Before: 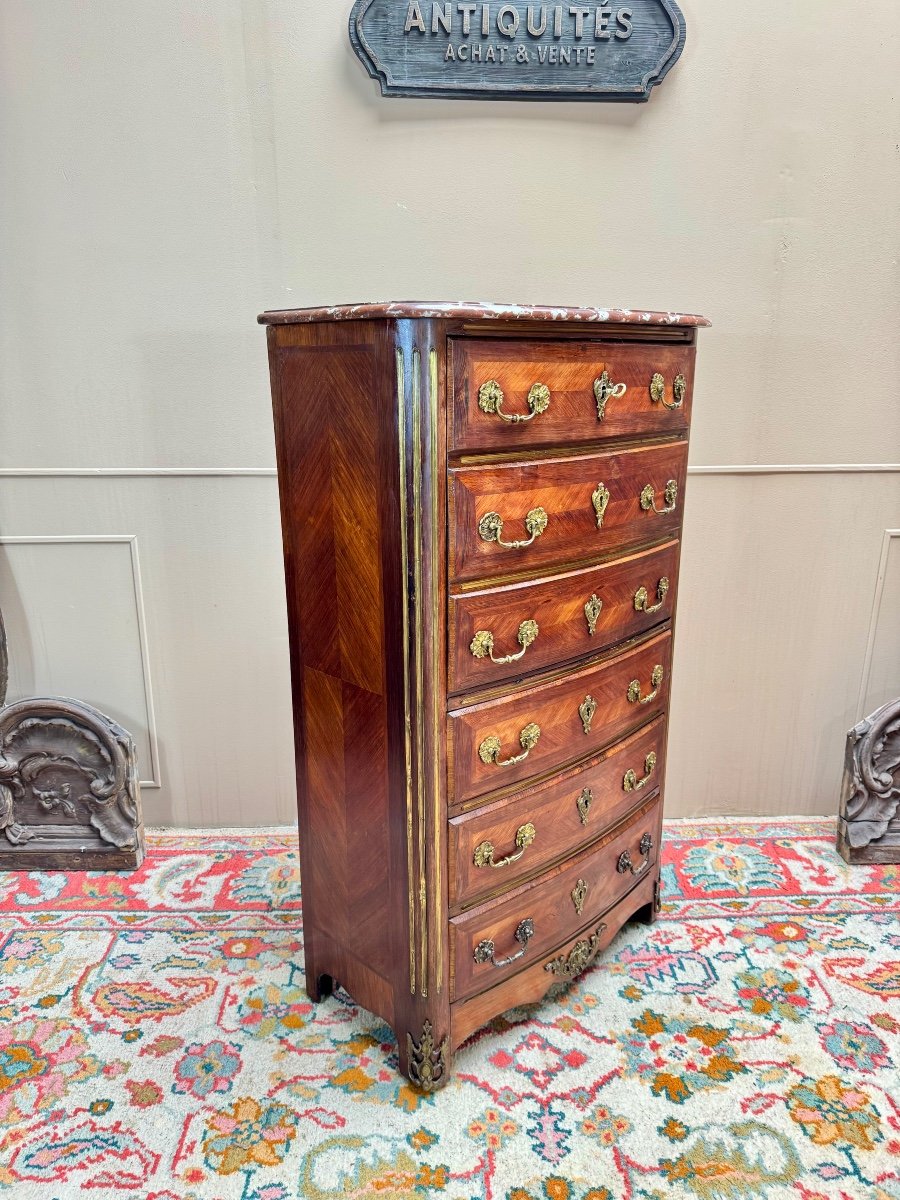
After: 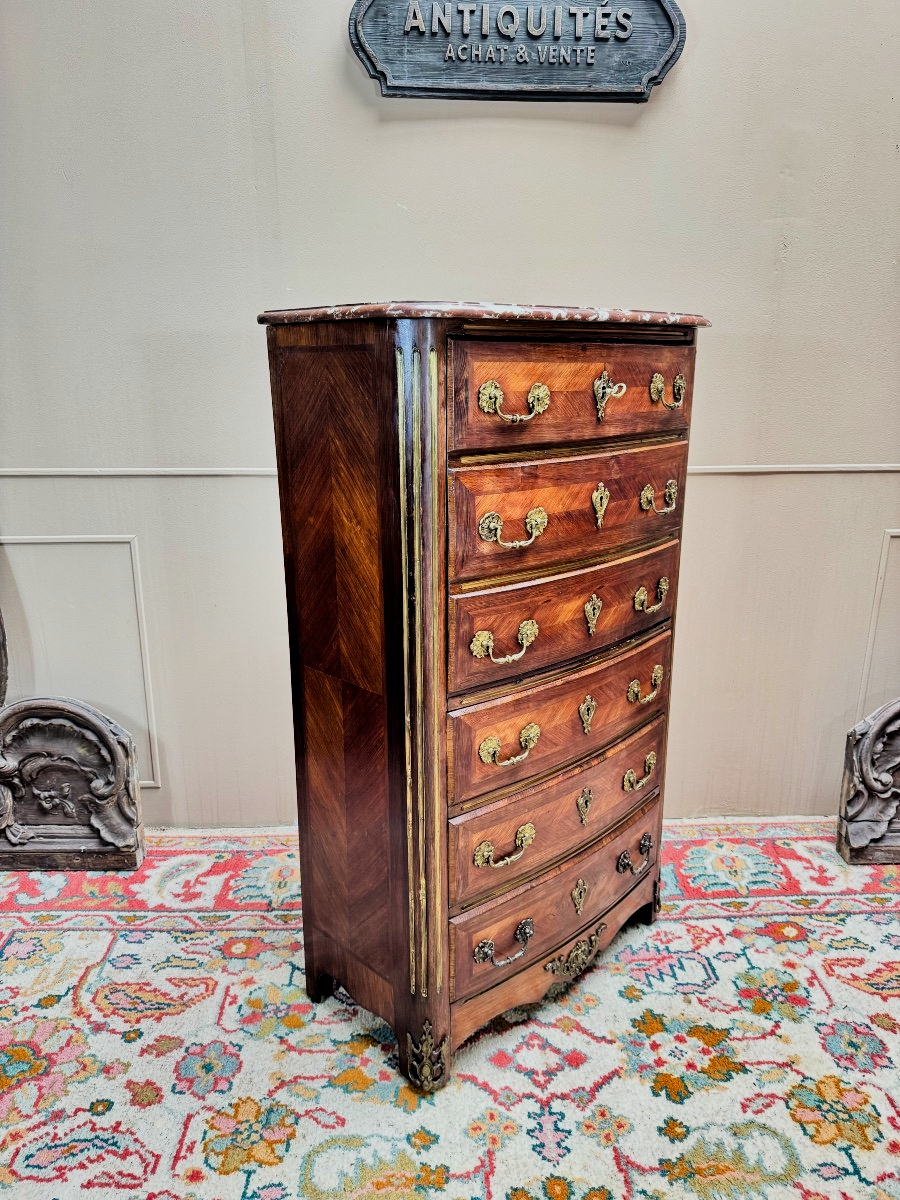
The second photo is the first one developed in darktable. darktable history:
exposure: exposure -0.067 EV, compensate exposure bias true, compensate highlight preservation false
shadows and highlights: low approximation 0.01, soften with gaussian
filmic rgb: black relative exposure -5.13 EV, white relative exposure 3.99 EV, hardness 2.89, contrast 1.408, highlights saturation mix -18.78%, iterations of high-quality reconstruction 0
